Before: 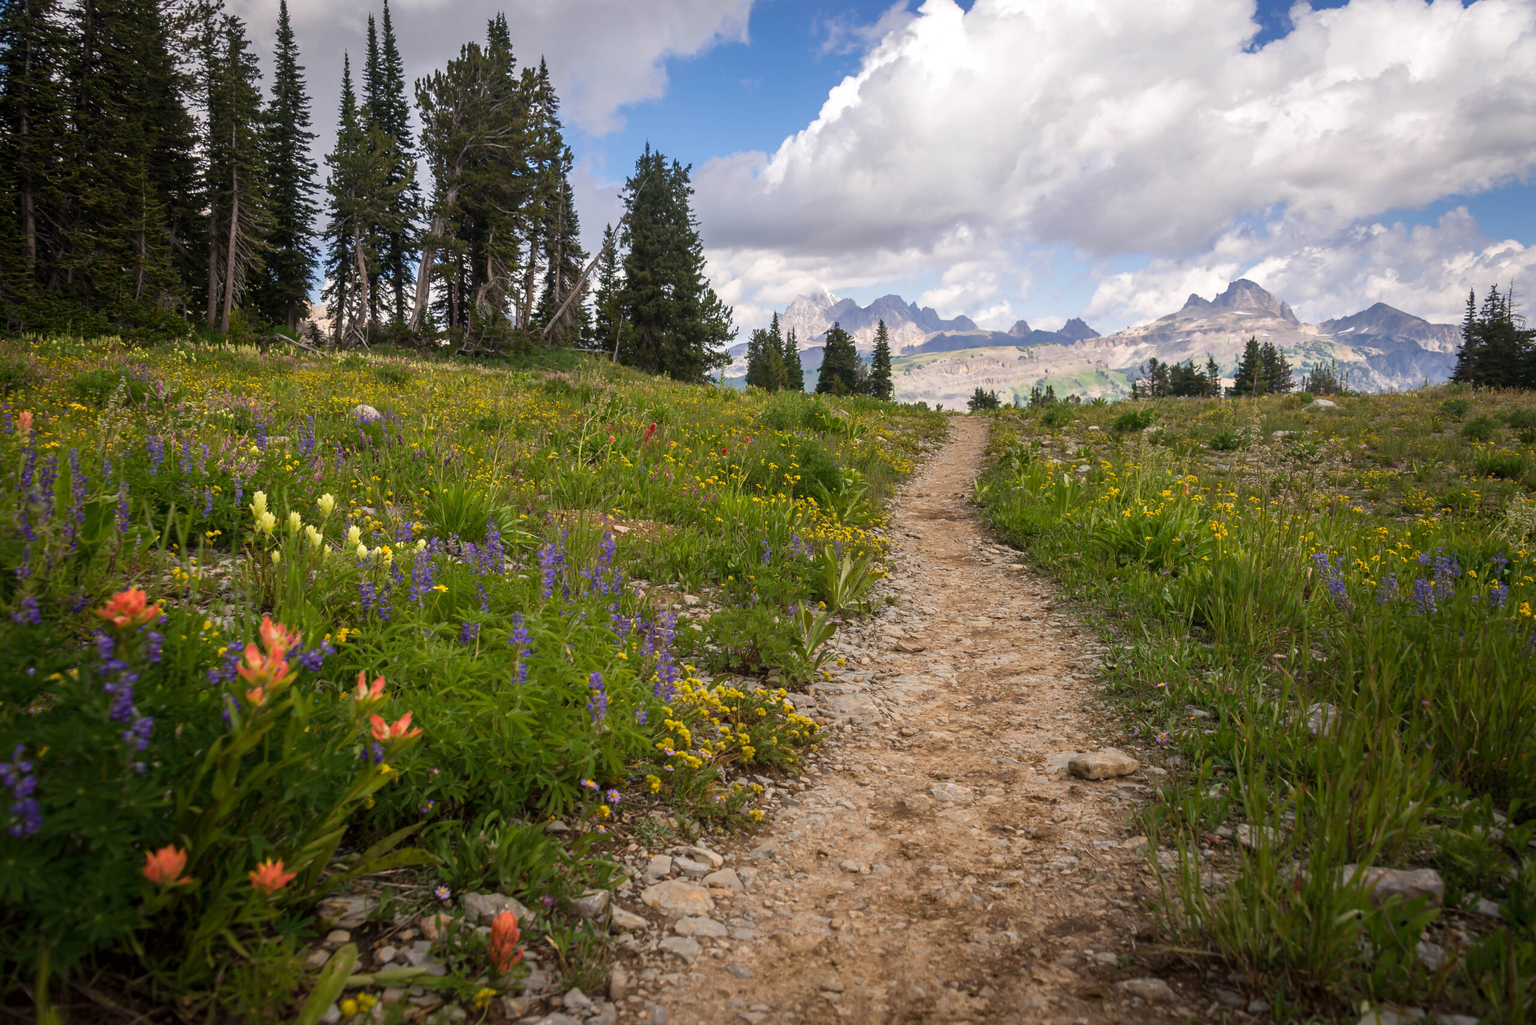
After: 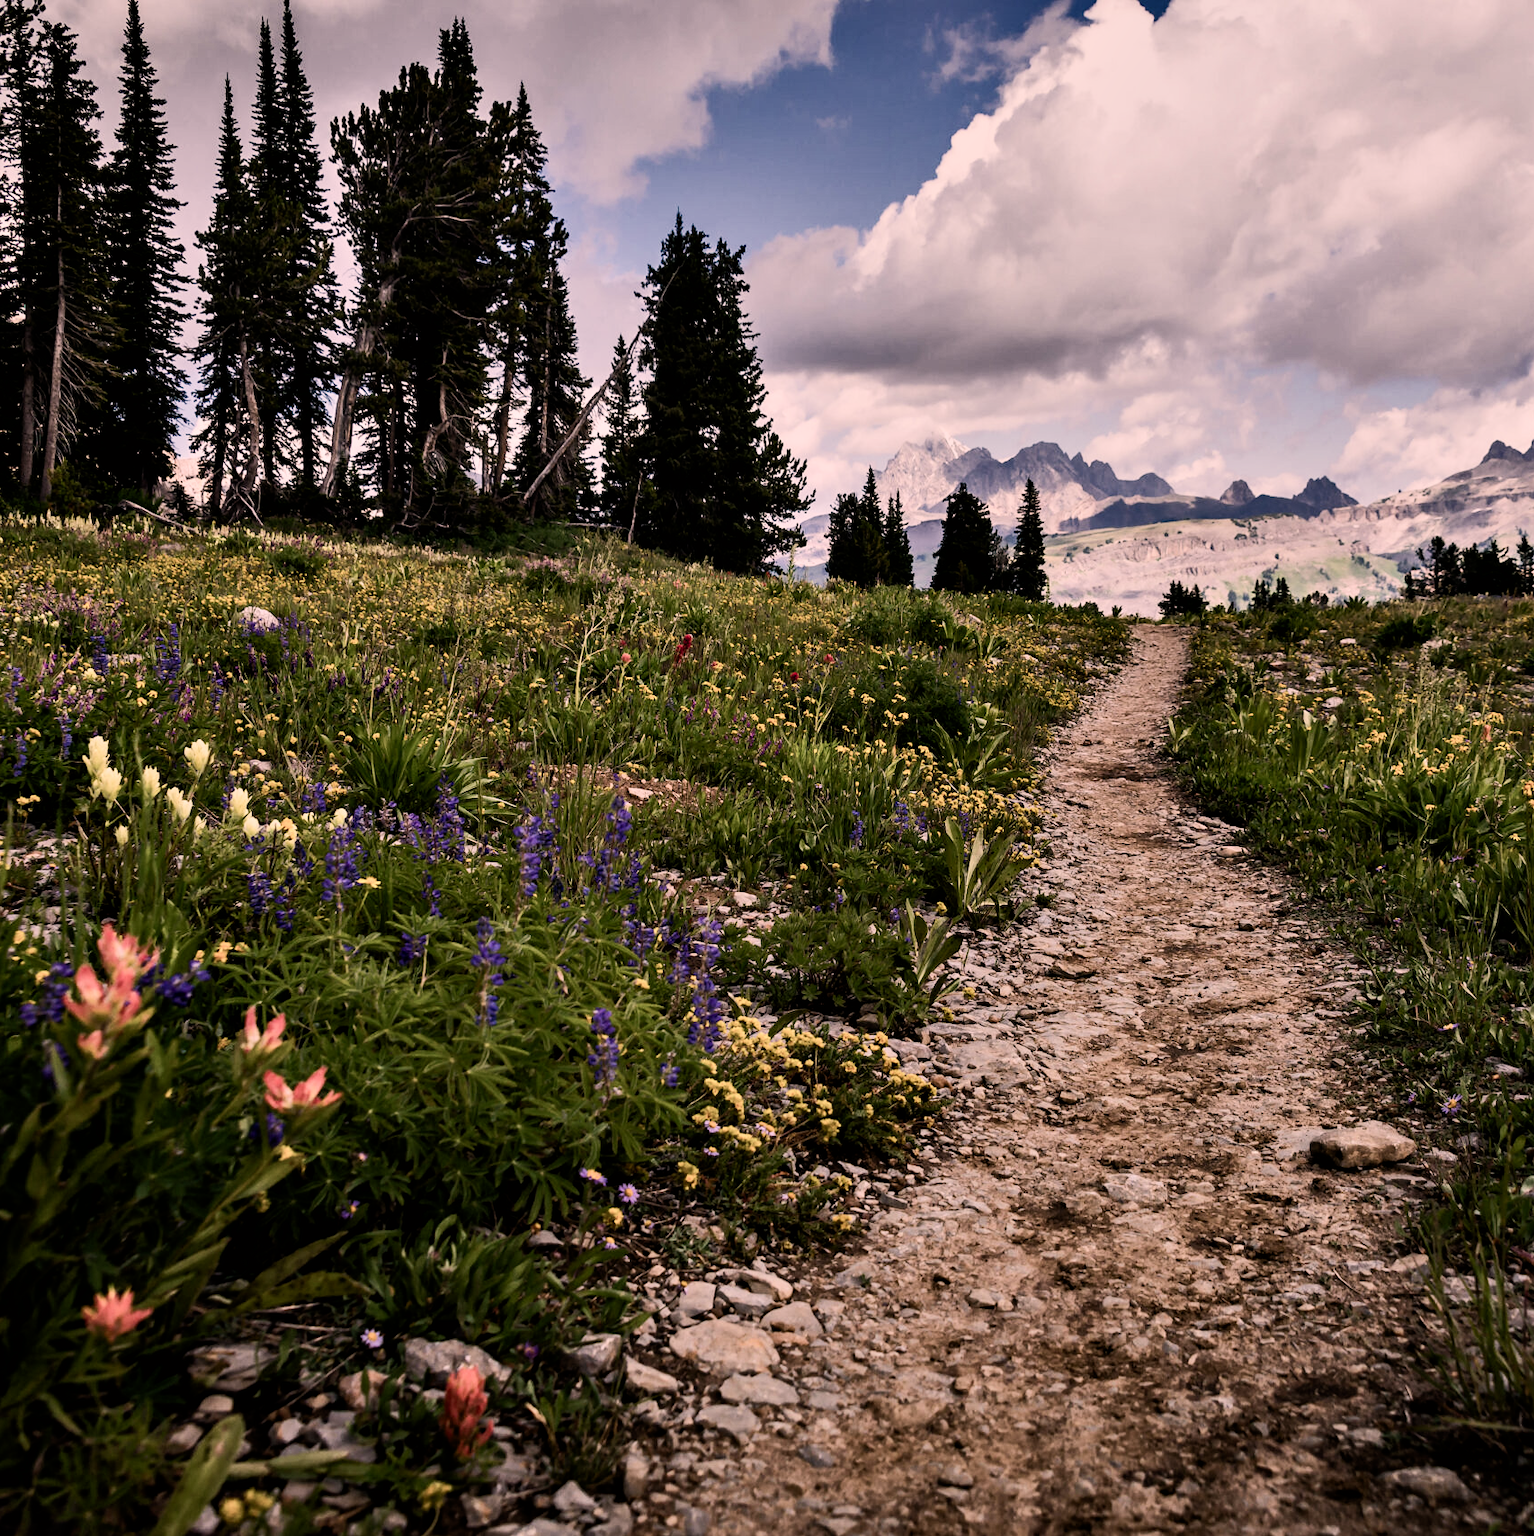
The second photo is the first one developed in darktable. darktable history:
filmic rgb: black relative exposure -7.65 EV, white relative exposure 4.56 EV, hardness 3.61
crop and rotate: left 12.673%, right 20.66%
contrast equalizer: octaves 7, y [[0.627 ×6], [0.563 ×6], [0 ×6], [0 ×6], [0 ×6]]
color correction: highlights a* 12.23, highlights b* 5.41
color balance rgb: perceptual saturation grading › highlights -31.88%, perceptual saturation grading › mid-tones 5.8%, perceptual saturation grading › shadows 18.12%, perceptual brilliance grading › highlights 3.62%, perceptual brilliance grading › mid-tones -18.12%, perceptual brilliance grading › shadows -41.3%
